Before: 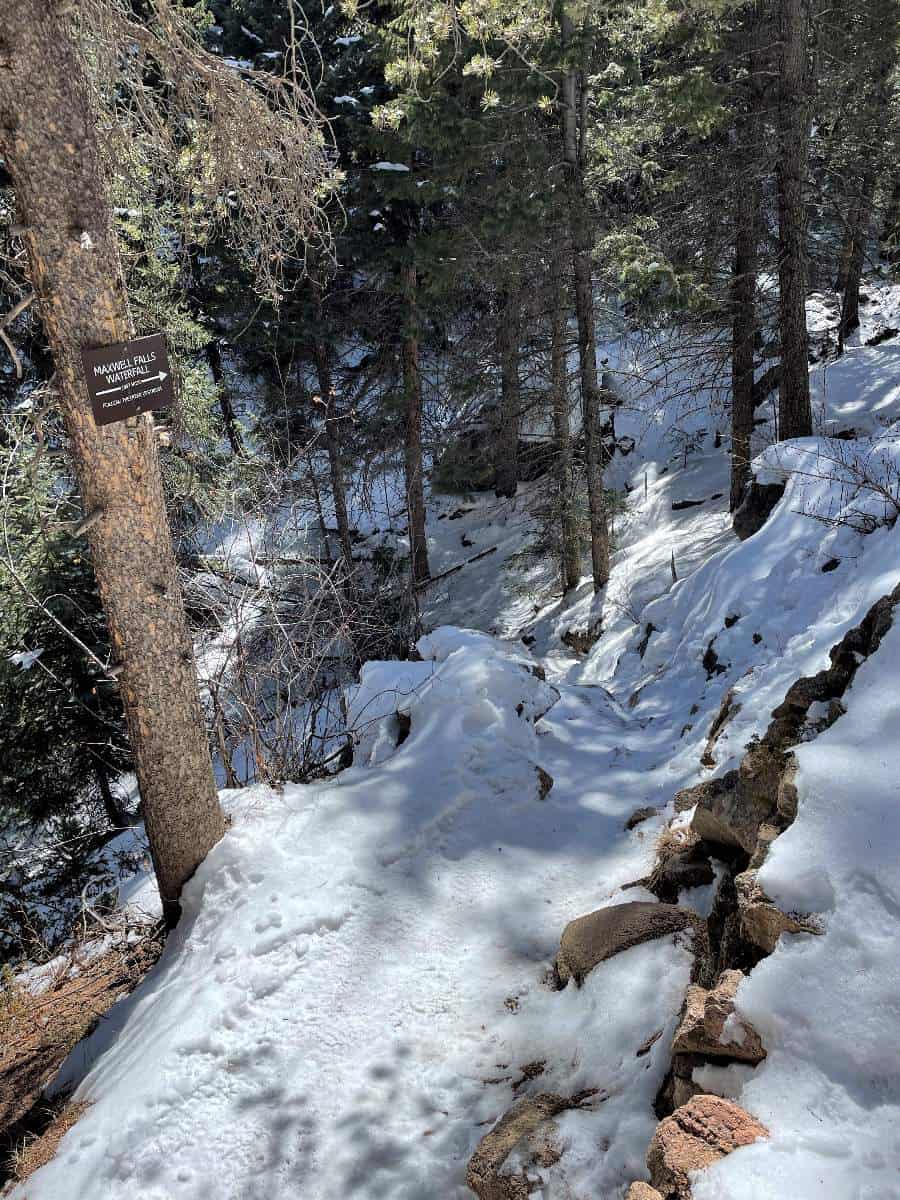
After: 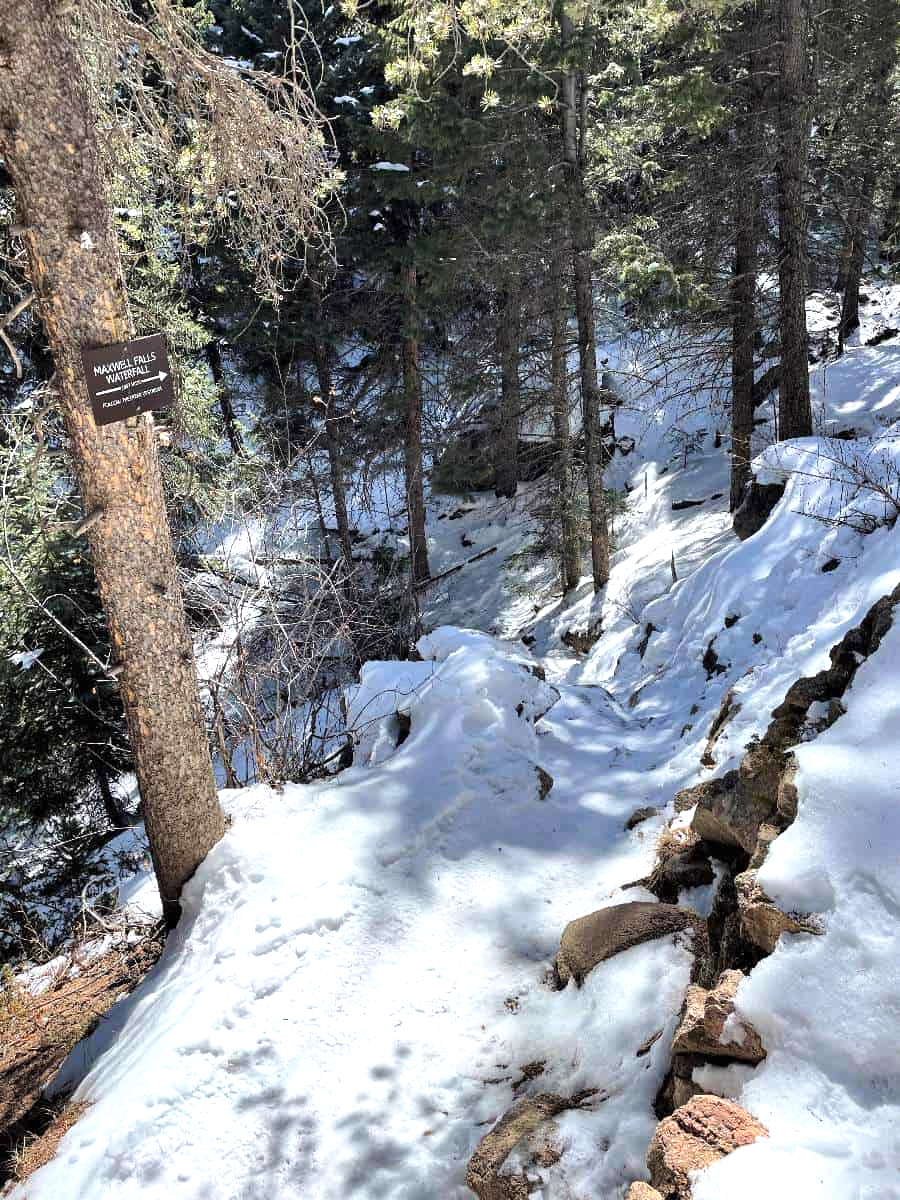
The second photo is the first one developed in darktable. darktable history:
exposure: exposure 0.636 EV, compensate highlight preservation false
tone curve: curves: ch0 [(0, 0) (0.003, 0.003) (0.011, 0.01) (0.025, 0.023) (0.044, 0.041) (0.069, 0.064) (0.1, 0.092) (0.136, 0.125) (0.177, 0.163) (0.224, 0.207) (0.277, 0.255) (0.335, 0.309) (0.399, 0.375) (0.468, 0.459) (0.543, 0.548) (0.623, 0.629) (0.709, 0.716) (0.801, 0.808) (0.898, 0.911) (1, 1)], preserve colors none
